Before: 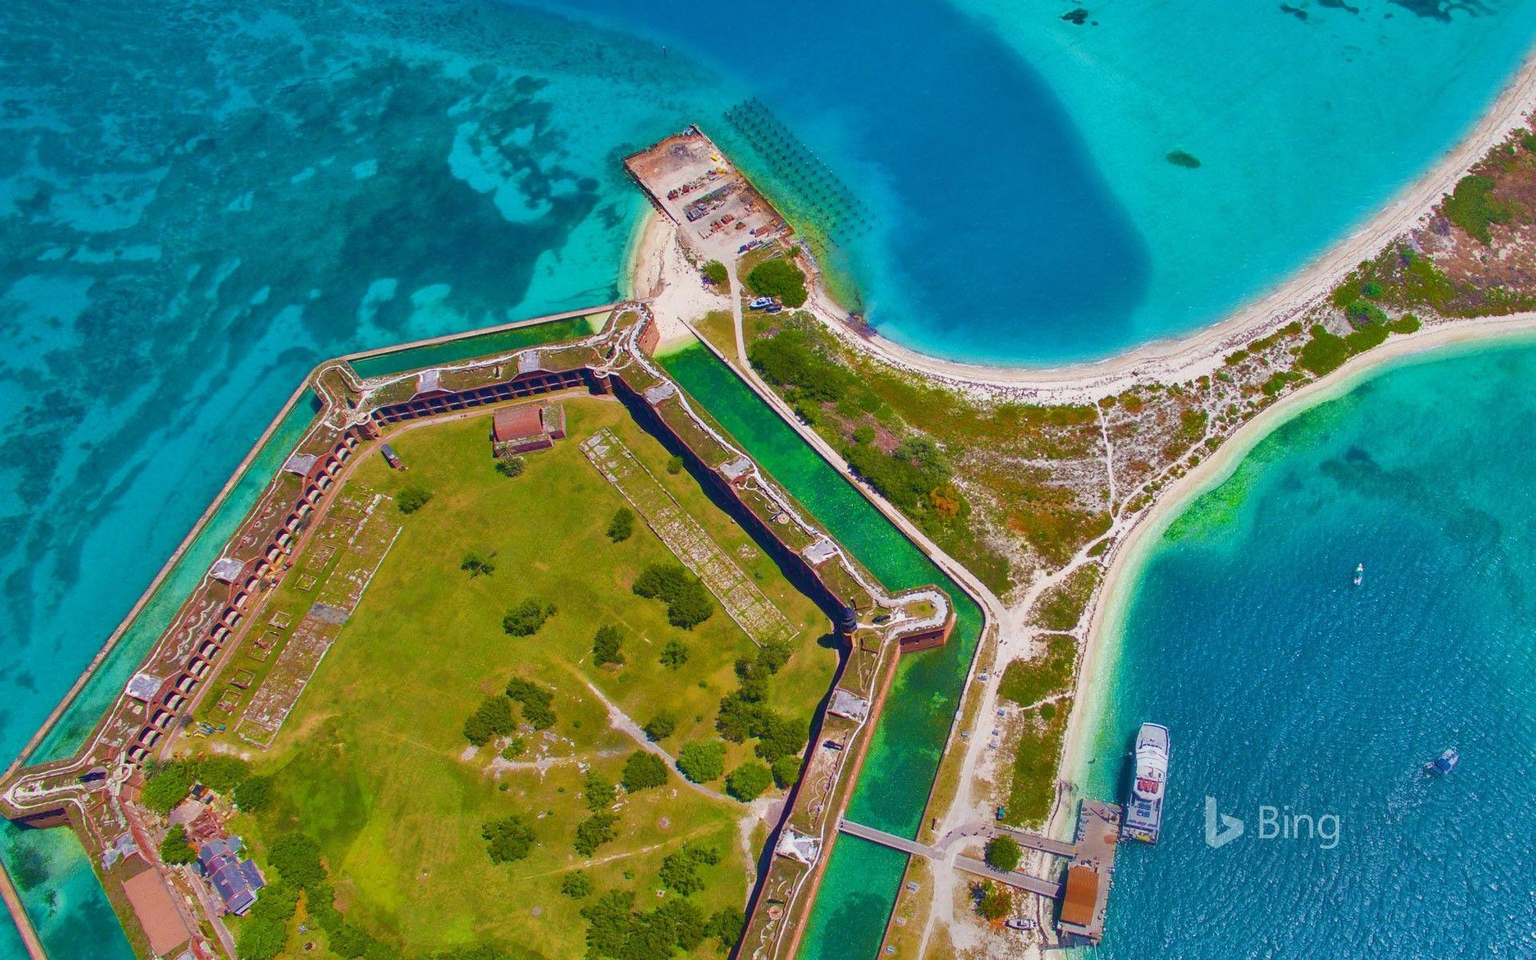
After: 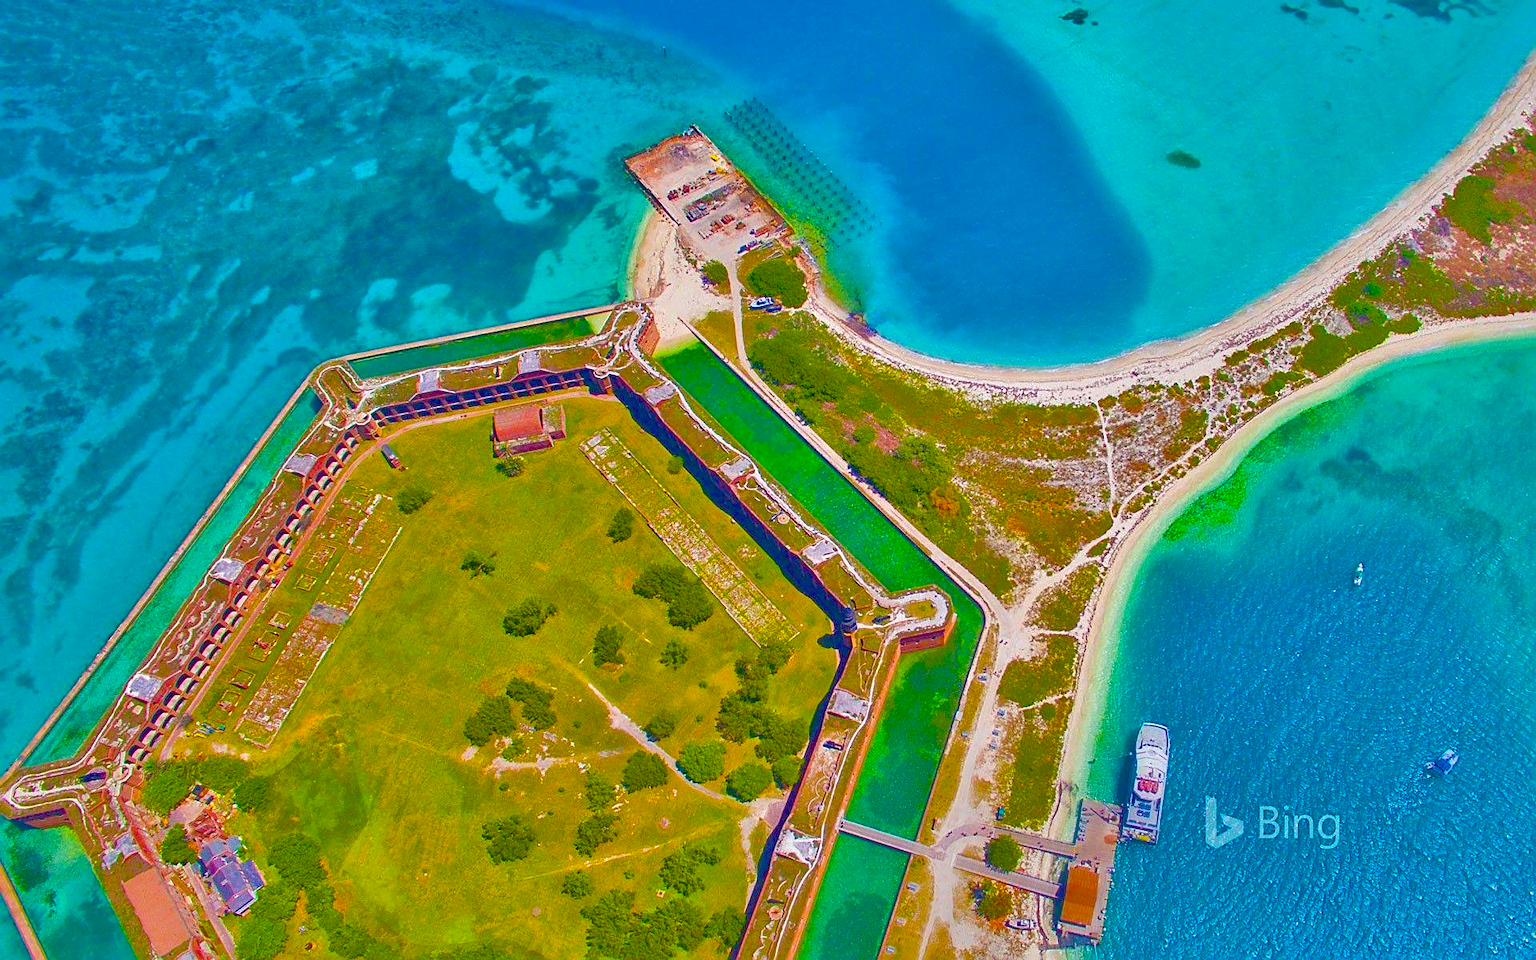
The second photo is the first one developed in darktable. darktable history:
shadows and highlights: on, module defaults
color balance rgb: global offset › luminance -0.364%, perceptual saturation grading › global saturation 41.186%, global vibrance 20%
tone equalizer: -7 EV 0.162 EV, -6 EV 0.624 EV, -5 EV 1.18 EV, -4 EV 1.37 EV, -3 EV 1.17 EV, -2 EV 0.6 EV, -1 EV 0.159 EV
sharpen: on, module defaults
